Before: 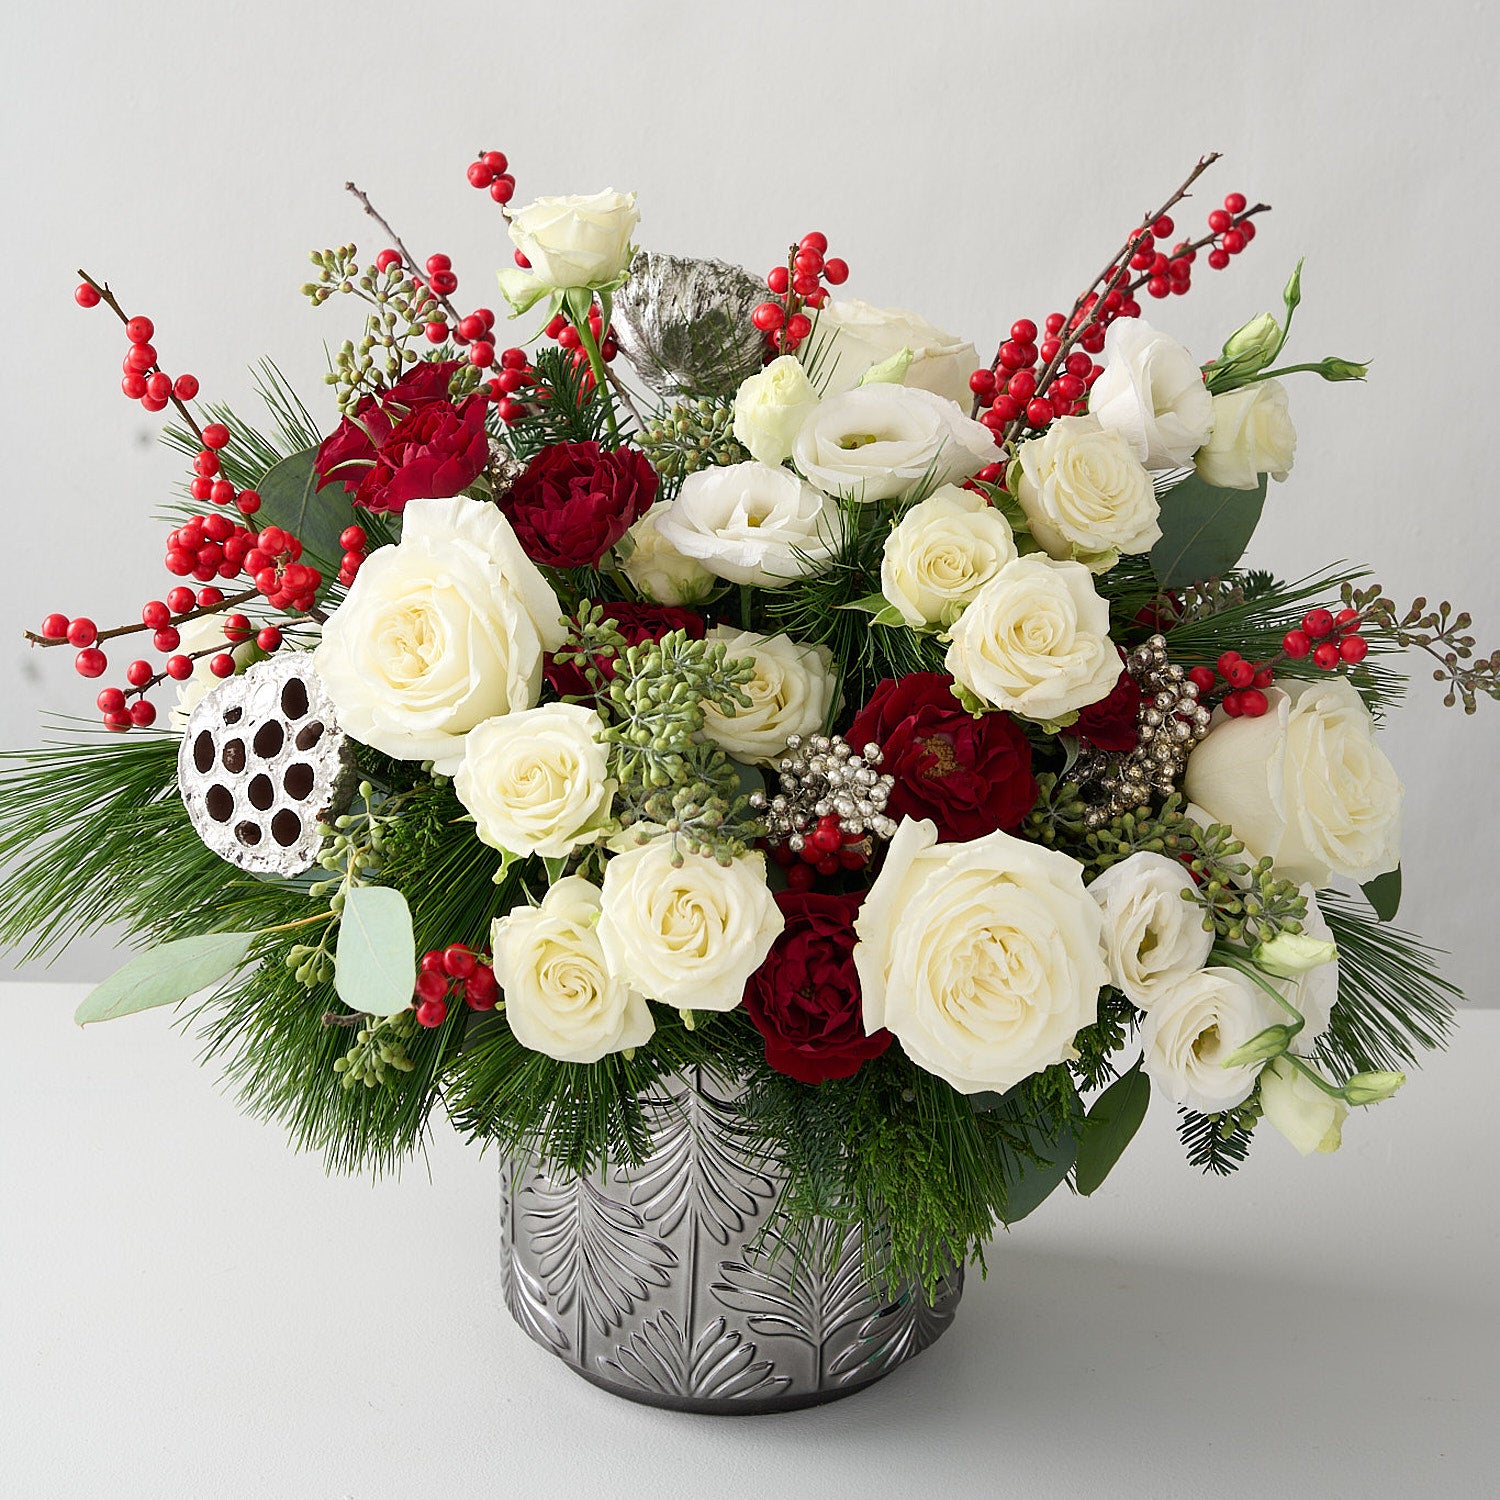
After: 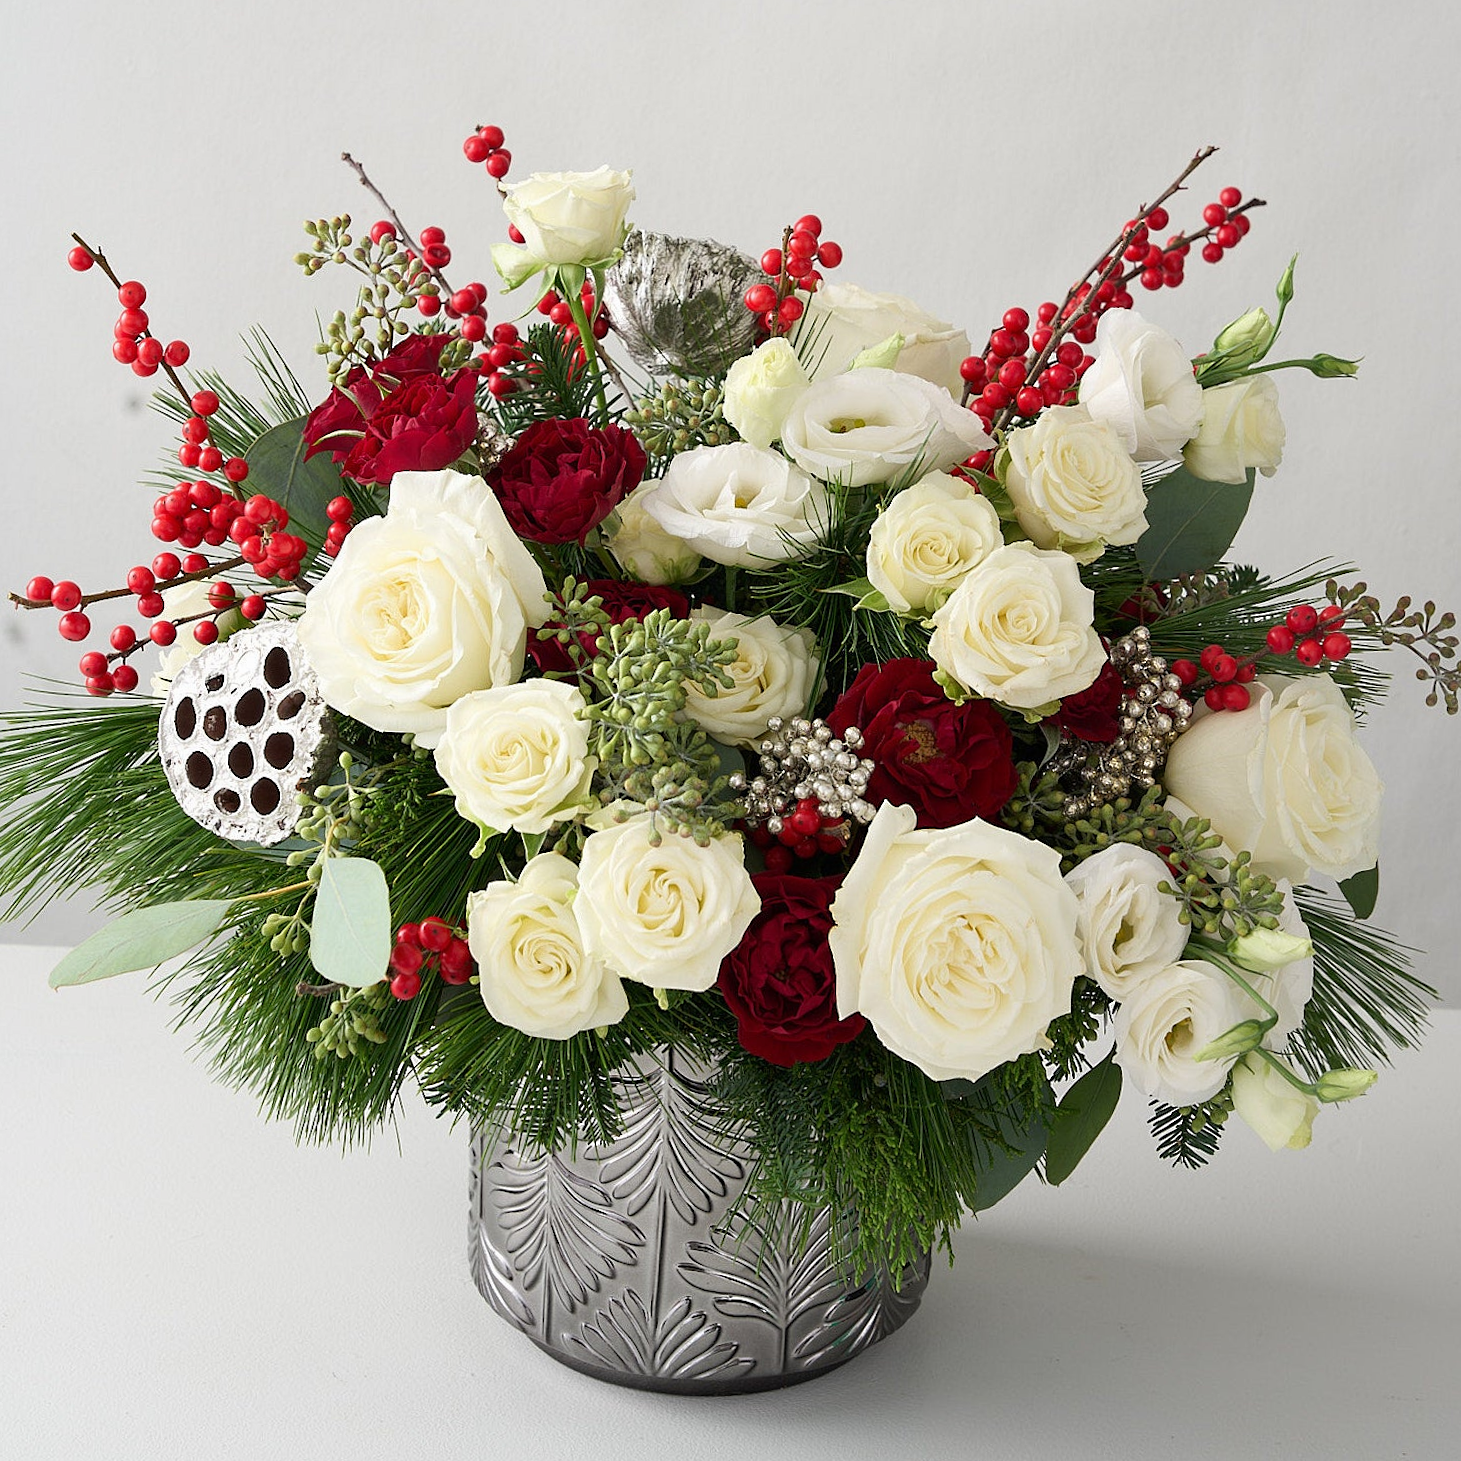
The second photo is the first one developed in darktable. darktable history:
exposure: exposure -0.022 EV, compensate highlight preservation false
sharpen: radius 5.273, amount 0.314, threshold 26.474
crop and rotate: angle -1.52°
